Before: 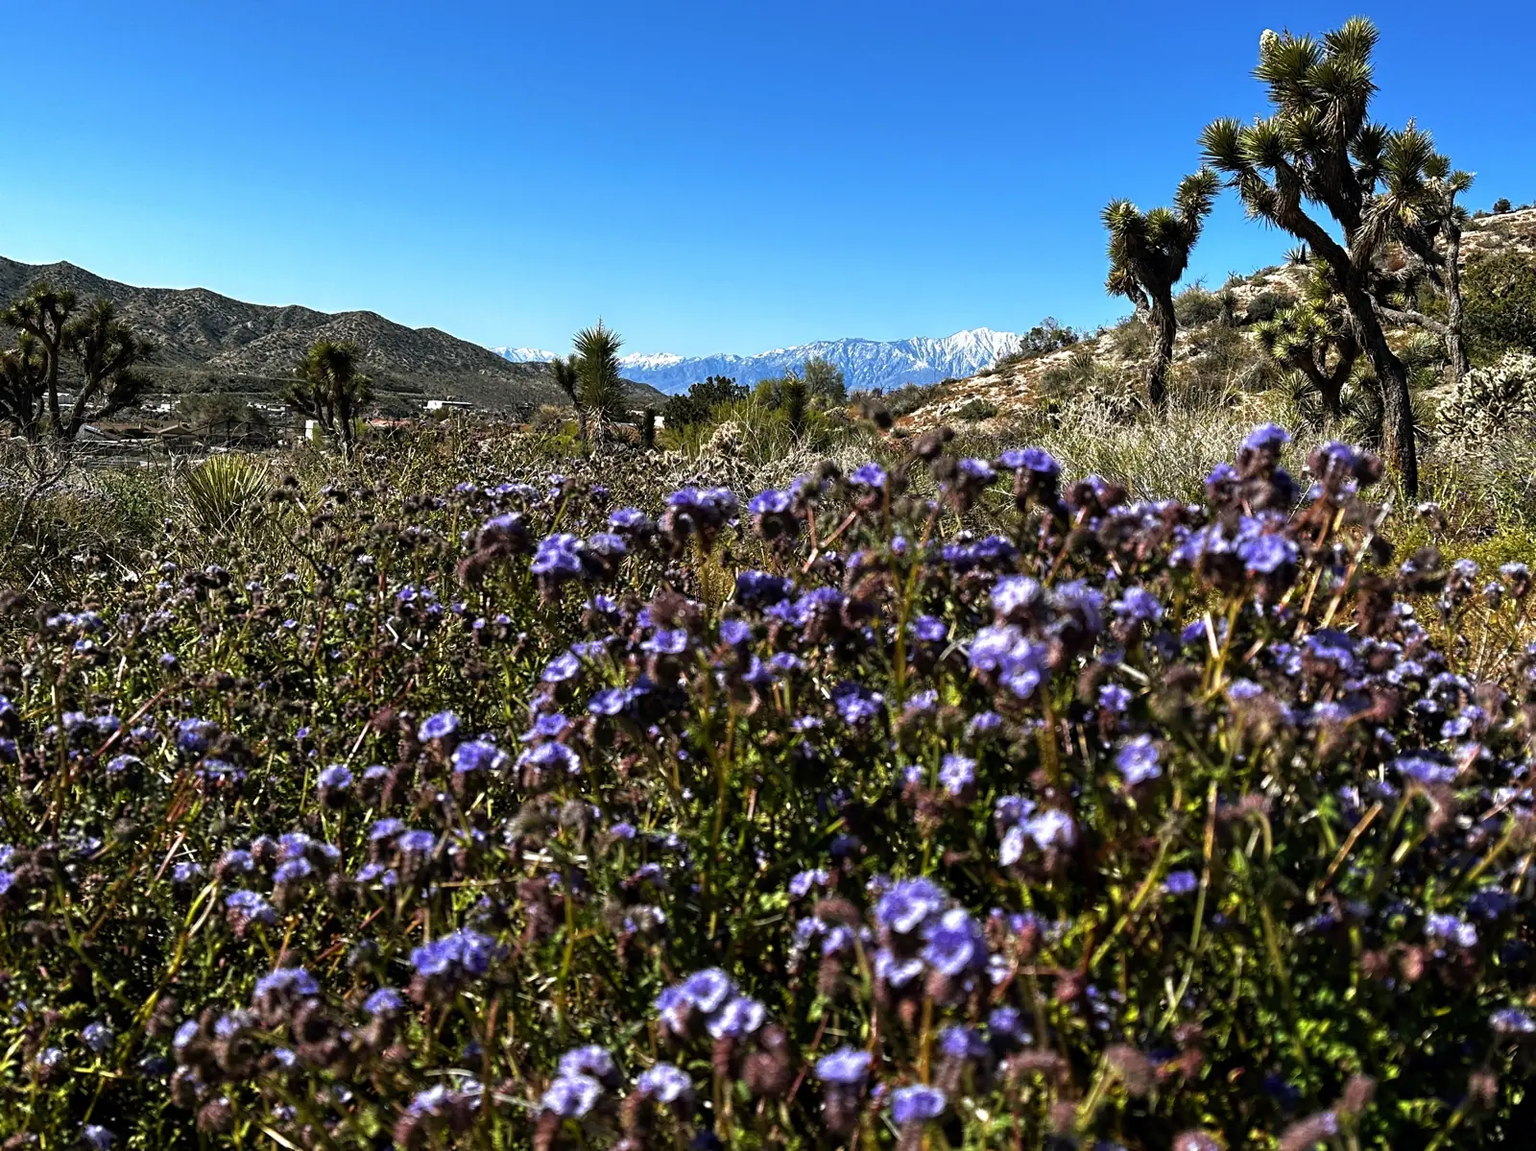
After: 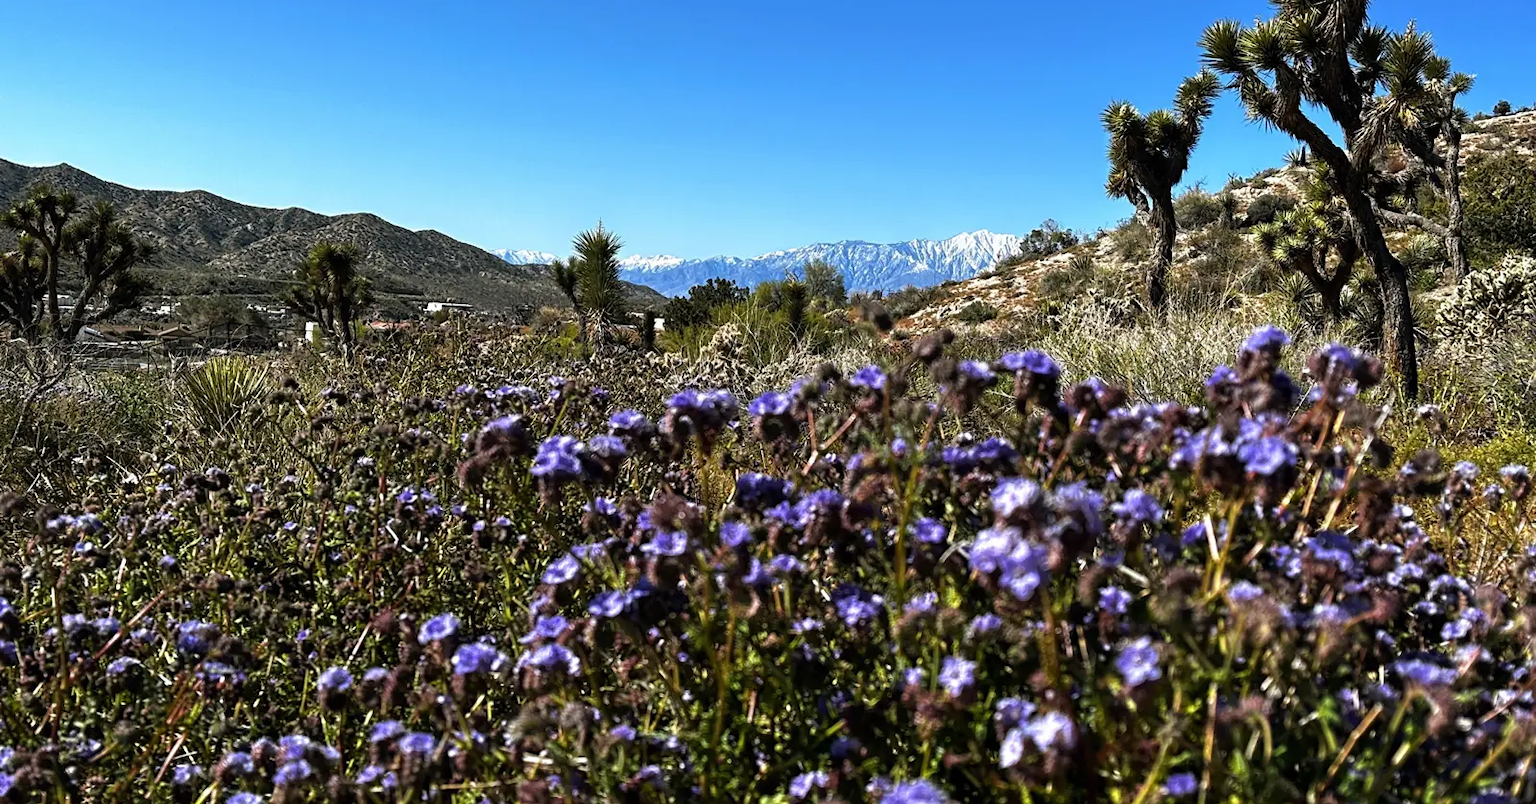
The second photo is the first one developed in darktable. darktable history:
crop and rotate: top 8.576%, bottom 21.511%
